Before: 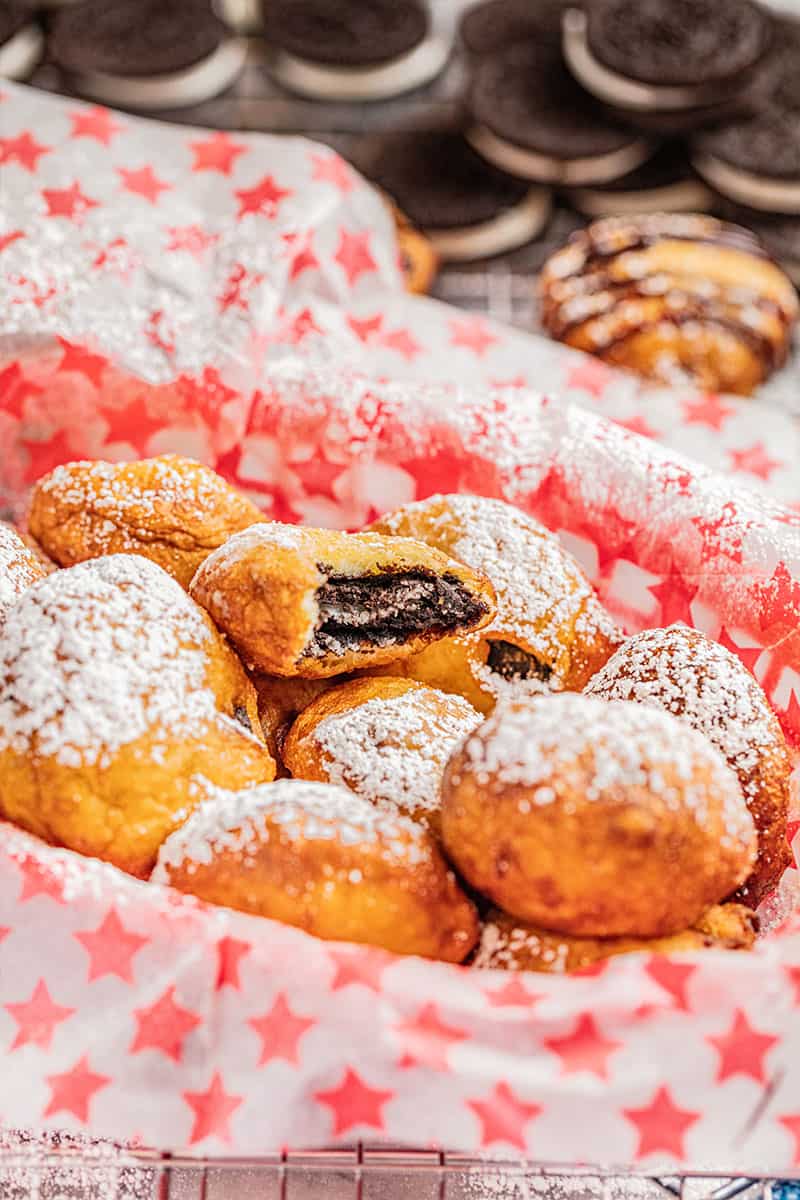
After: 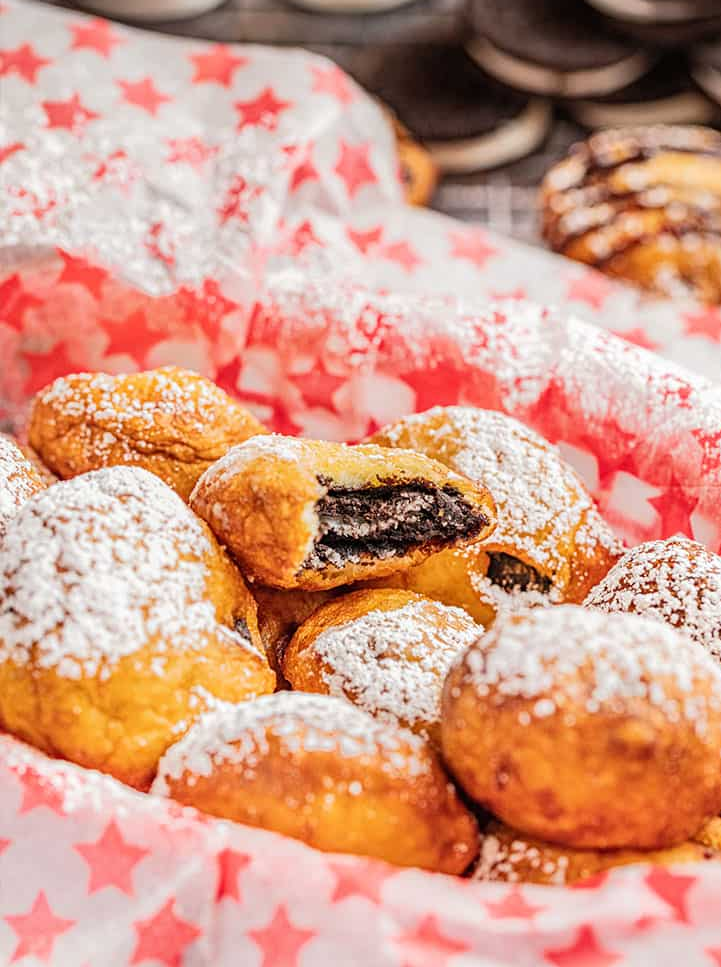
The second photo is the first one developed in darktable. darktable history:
crop: top 7.389%, right 9.758%, bottom 11.984%
